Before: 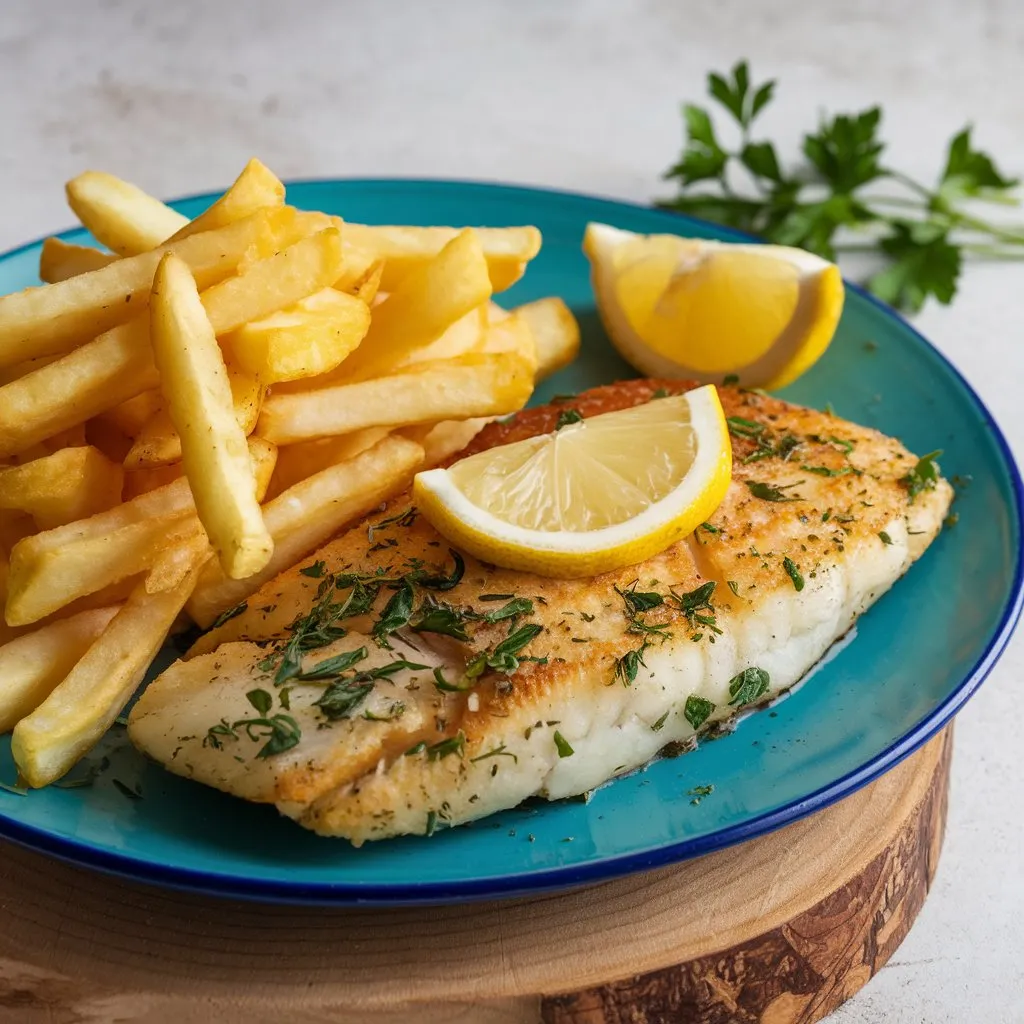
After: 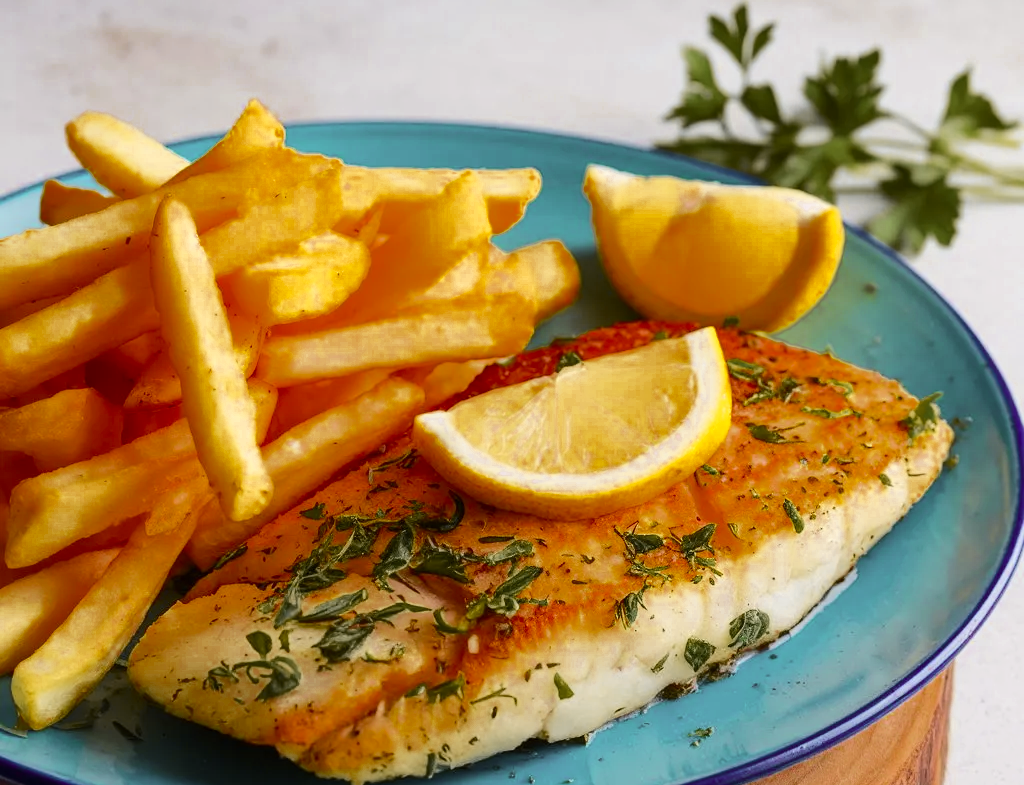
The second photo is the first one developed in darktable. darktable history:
color zones: curves: ch0 [(0.11, 0.396) (0.195, 0.36) (0.25, 0.5) (0.303, 0.412) (0.357, 0.544) (0.75, 0.5) (0.967, 0.328)]; ch1 [(0, 0.468) (0.112, 0.512) (0.202, 0.6) (0.25, 0.5) (0.307, 0.352) (0.357, 0.544) (0.75, 0.5) (0.963, 0.524)]
crop: top 5.667%, bottom 17.637%
tone curve: curves: ch0 [(0, 0) (0.239, 0.248) (0.508, 0.606) (0.828, 0.878) (1, 1)]; ch1 [(0, 0) (0.401, 0.42) (0.442, 0.47) (0.492, 0.498) (0.511, 0.516) (0.555, 0.586) (0.681, 0.739) (1, 1)]; ch2 [(0, 0) (0.411, 0.433) (0.5, 0.504) (0.545, 0.574) (1, 1)], color space Lab, independent channels, preserve colors none
